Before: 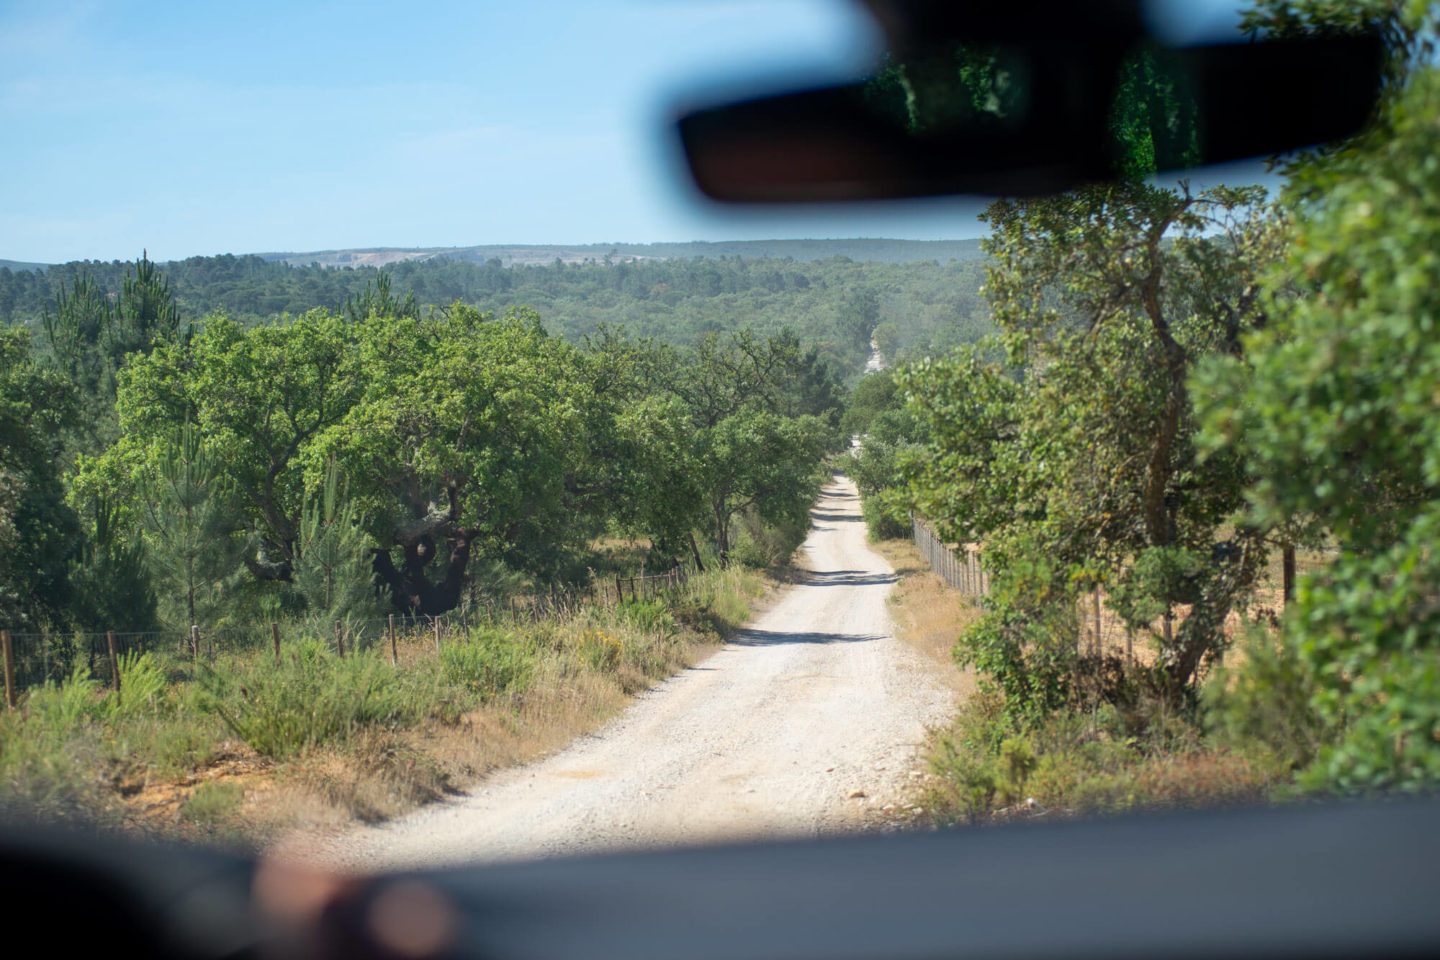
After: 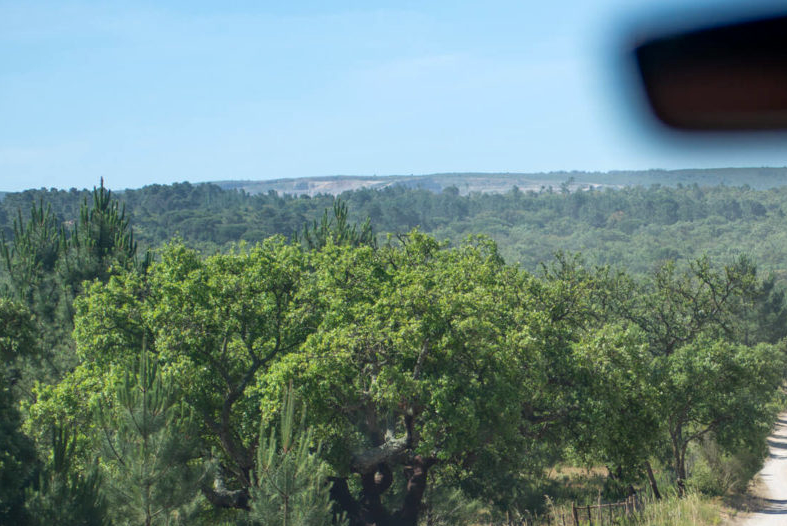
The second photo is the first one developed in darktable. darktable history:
crop and rotate: left 3.047%, top 7.509%, right 42.236%, bottom 37.598%
white balance: red 0.988, blue 1.017
local contrast: highlights 100%, shadows 100%, detail 120%, midtone range 0.2
